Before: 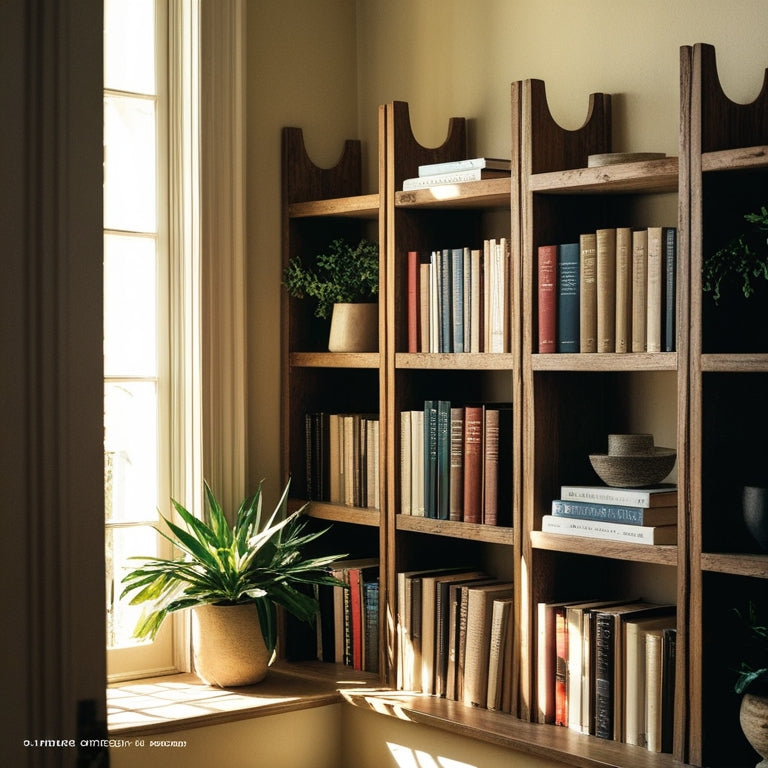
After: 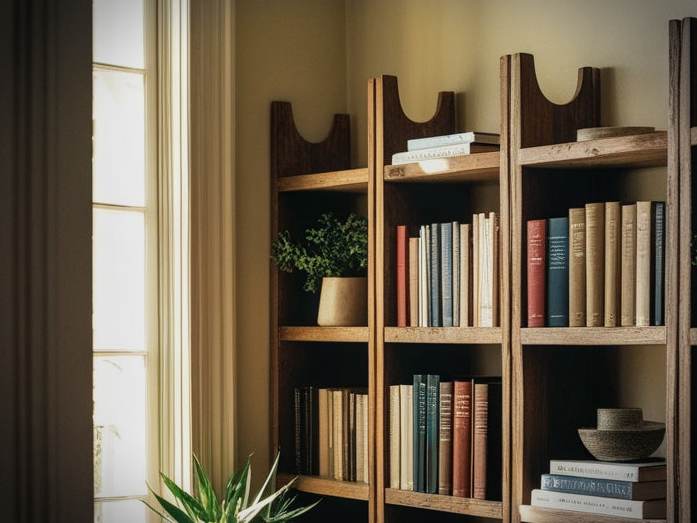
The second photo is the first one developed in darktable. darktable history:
crop: left 1.54%, top 3.404%, right 7.59%, bottom 28.426%
vignetting: fall-off start 86.71%, brightness -0.575, automatic ratio true, dithering 16-bit output, unbound false
exposure: black level correction 0.002, exposure -0.102 EV, compensate highlight preservation false
local contrast: detail 109%
